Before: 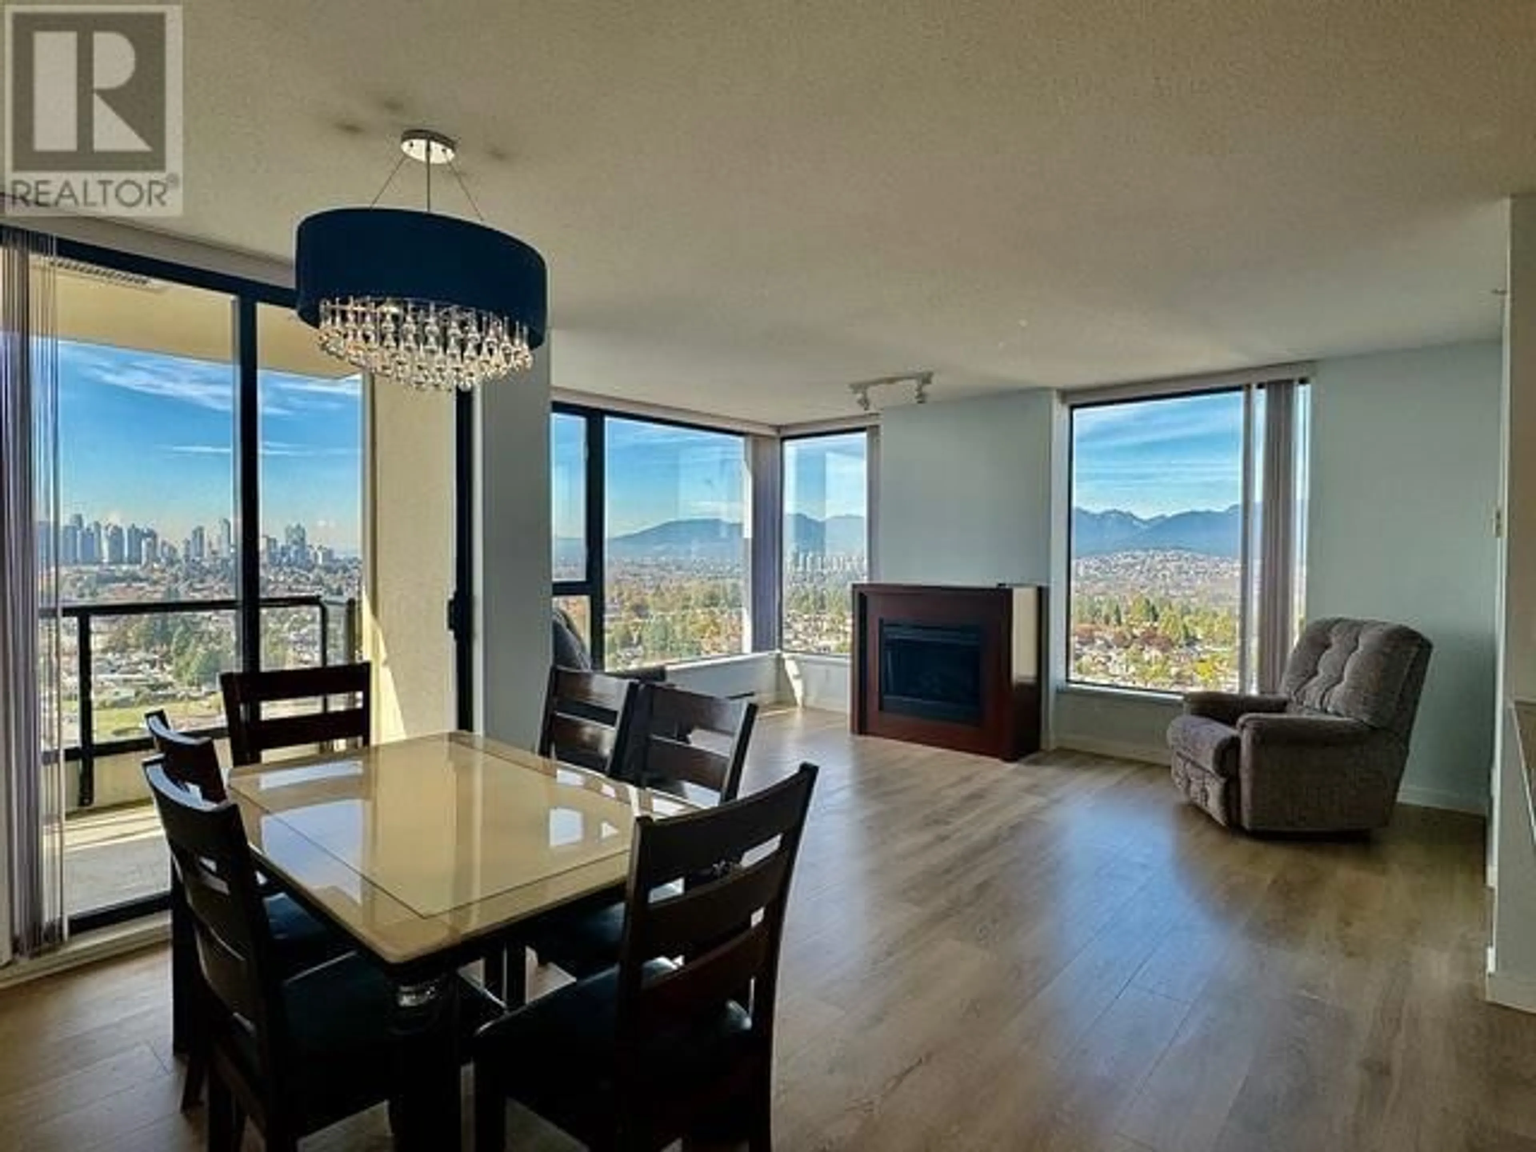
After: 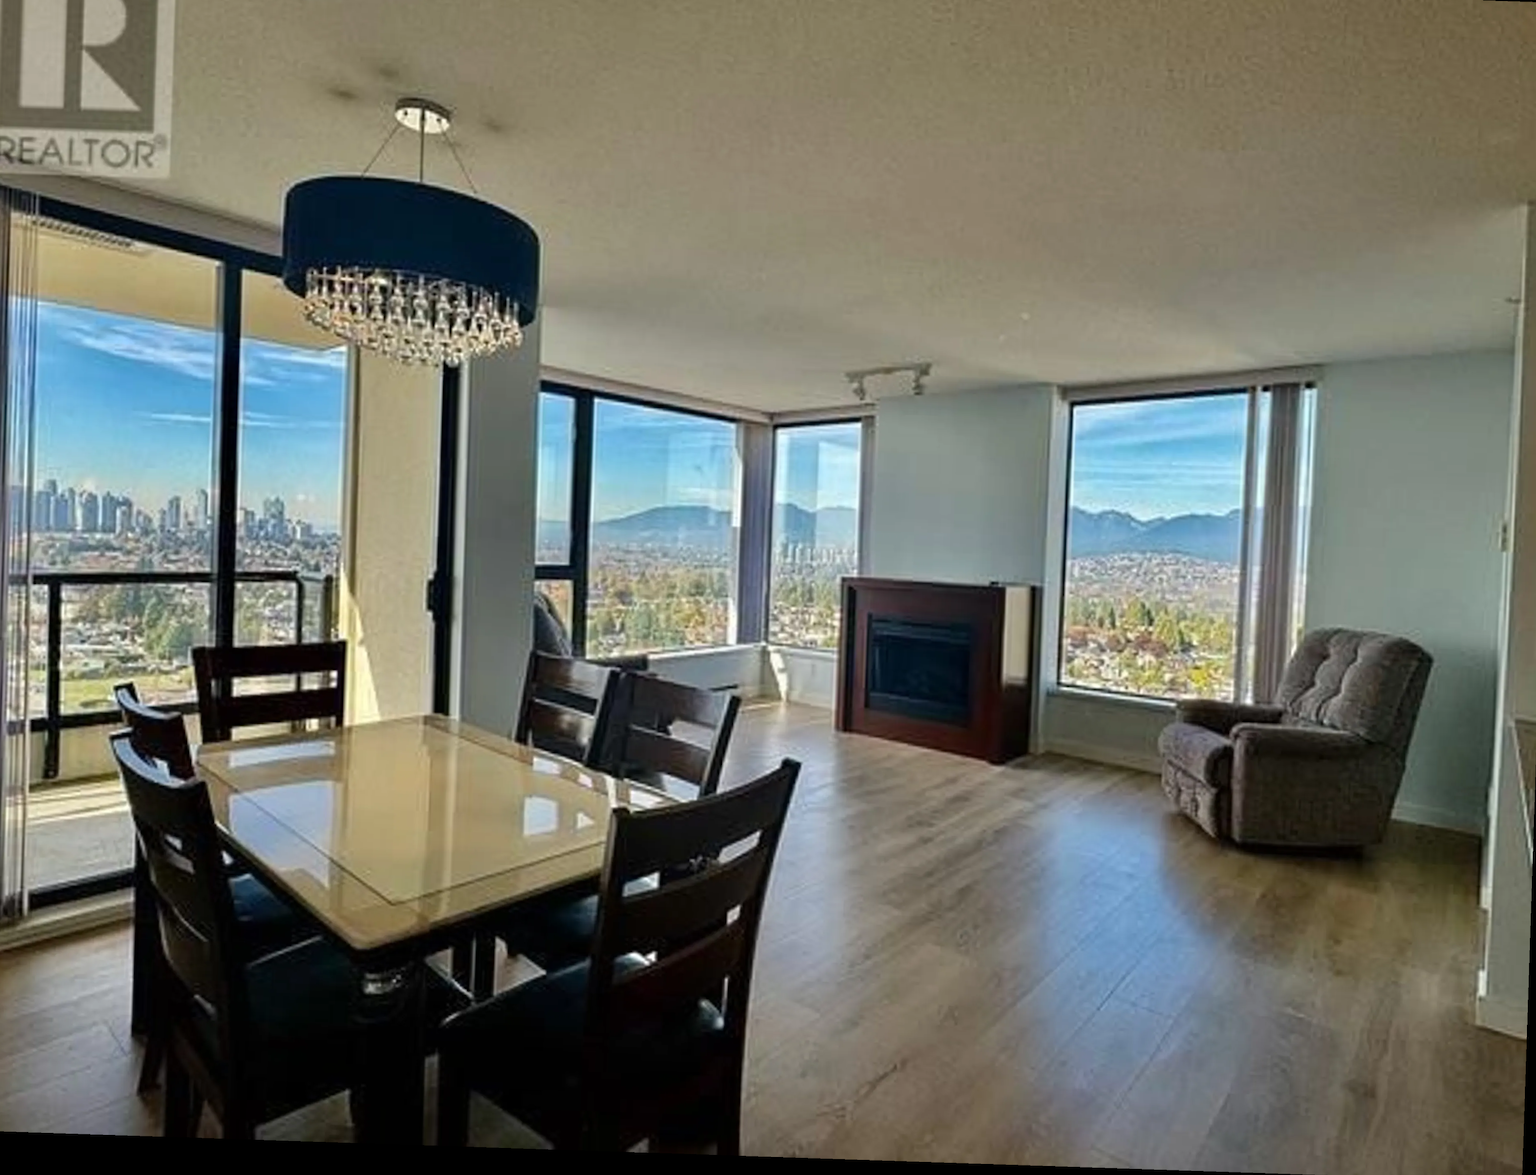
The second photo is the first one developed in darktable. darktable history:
crop and rotate: angle -1.9°, left 3.087%, top 3.997%, right 1.481%, bottom 0.458%
